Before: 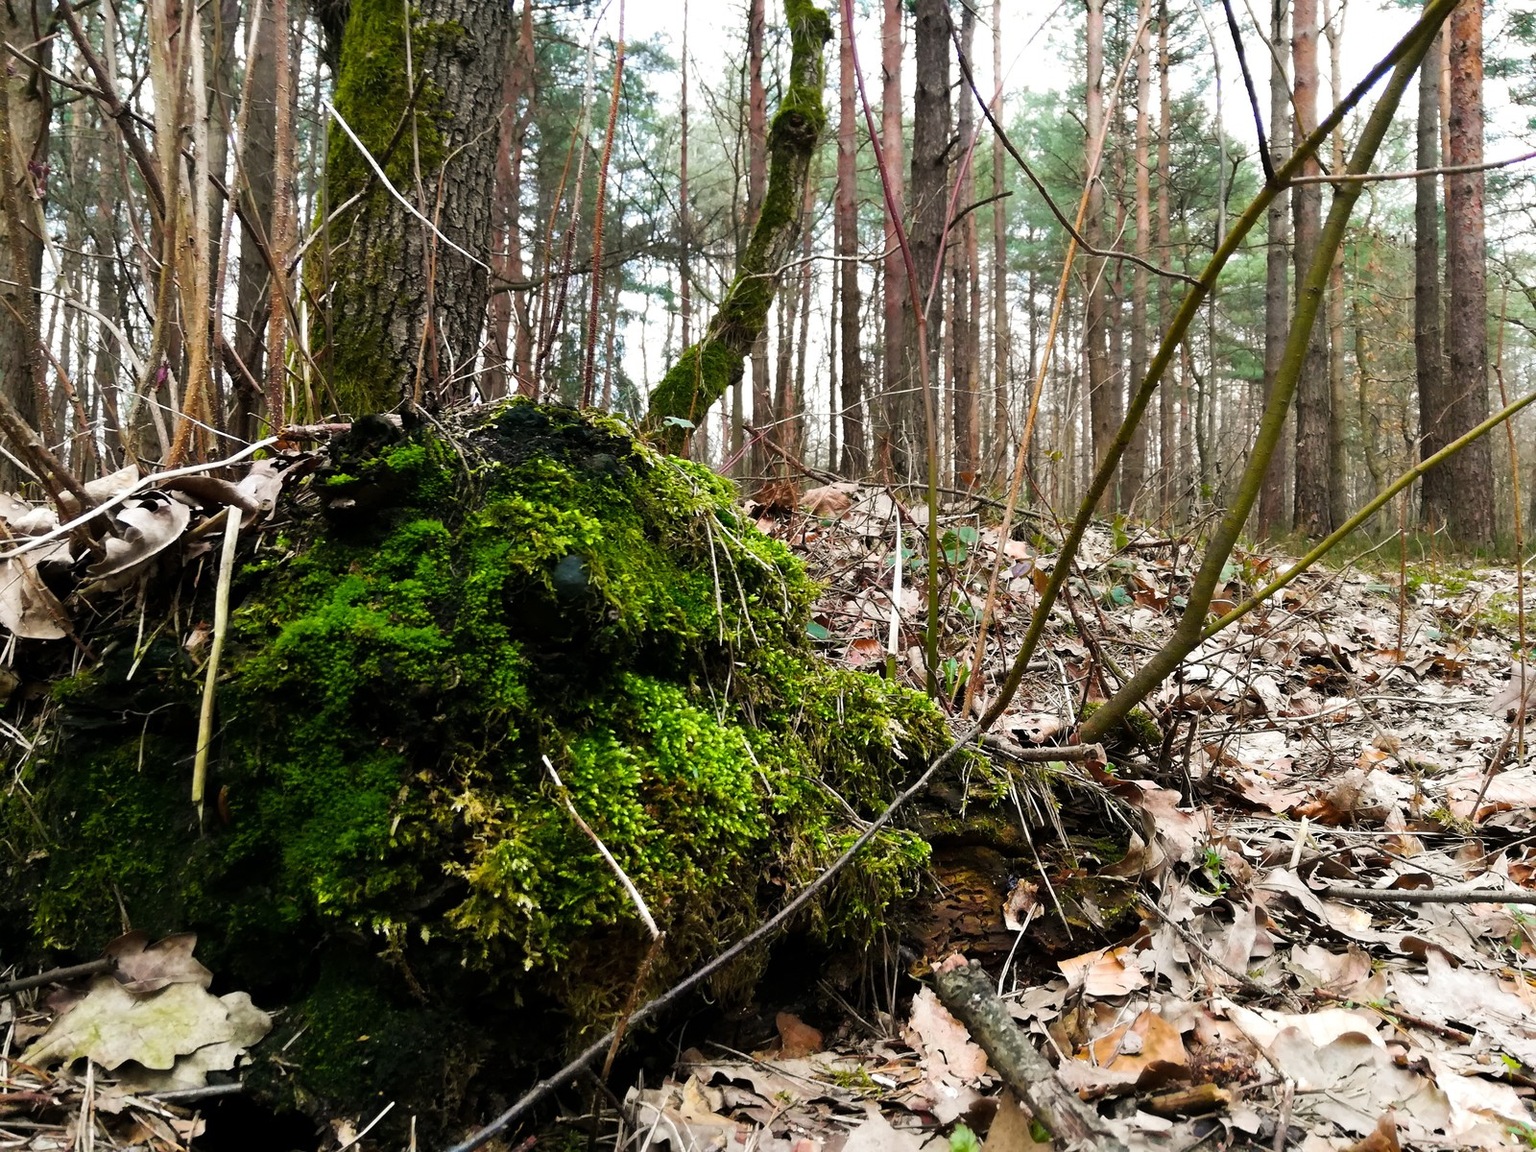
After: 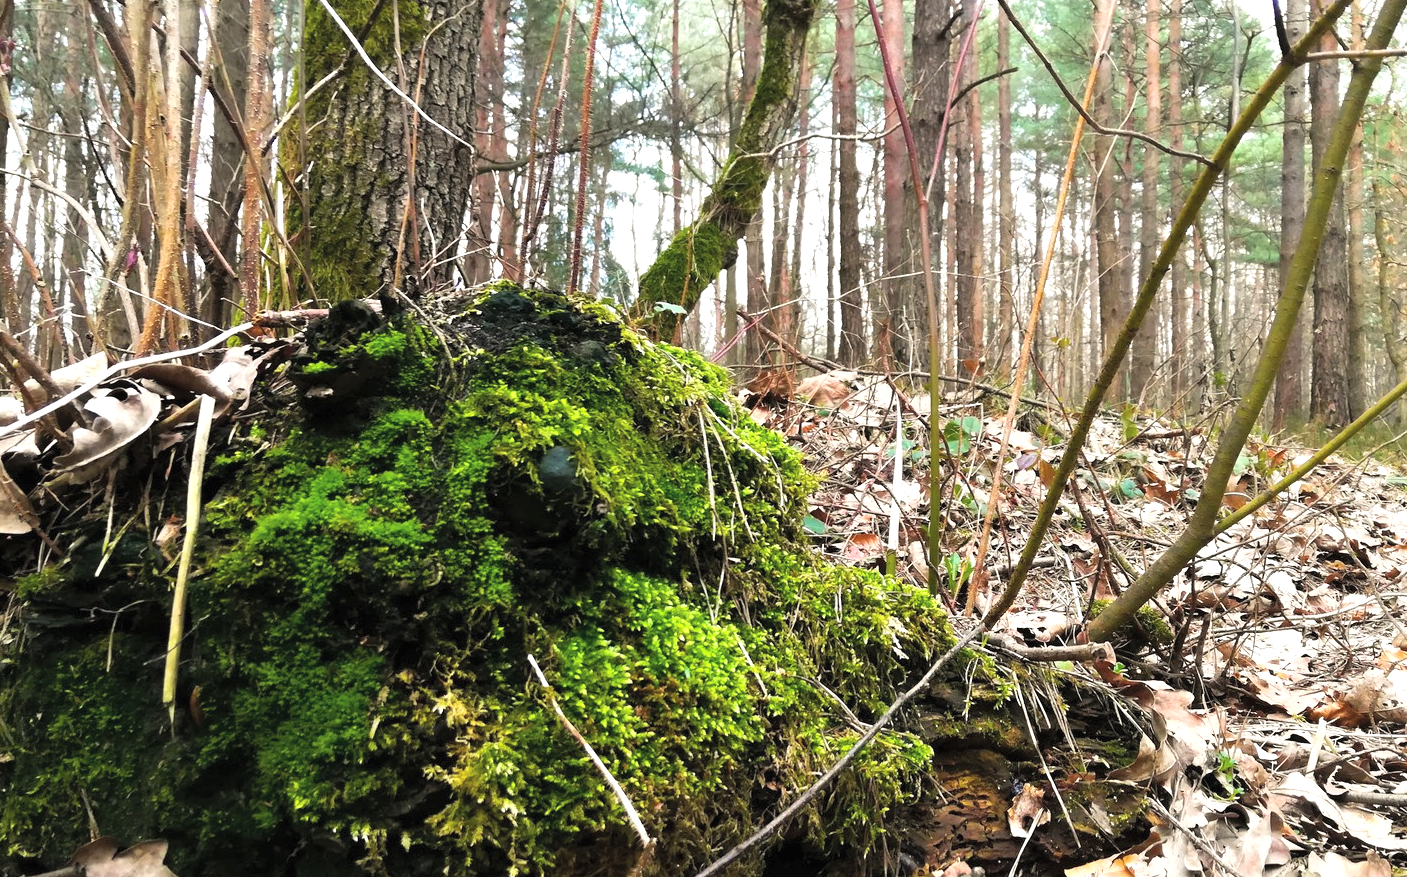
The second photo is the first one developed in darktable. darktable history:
exposure: black level correction 0, exposure 0.593 EV, compensate exposure bias true, compensate highlight preservation false
crop and rotate: left 2.334%, top 11.013%, right 9.722%, bottom 15.874%
contrast brightness saturation: brightness 0.151
tone curve: curves: ch0 [(0, 0) (0.253, 0.237) (1, 1)]; ch1 [(0, 0) (0.401, 0.42) (0.442, 0.47) (0.491, 0.495) (0.511, 0.523) (0.557, 0.565) (0.66, 0.683) (1, 1)]; ch2 [(0, 0) (0.394, 0.413) (0.5, 0.5) (0.578, 0.568) (1, 1)], color space Lab, linked channels, preserve colors none
